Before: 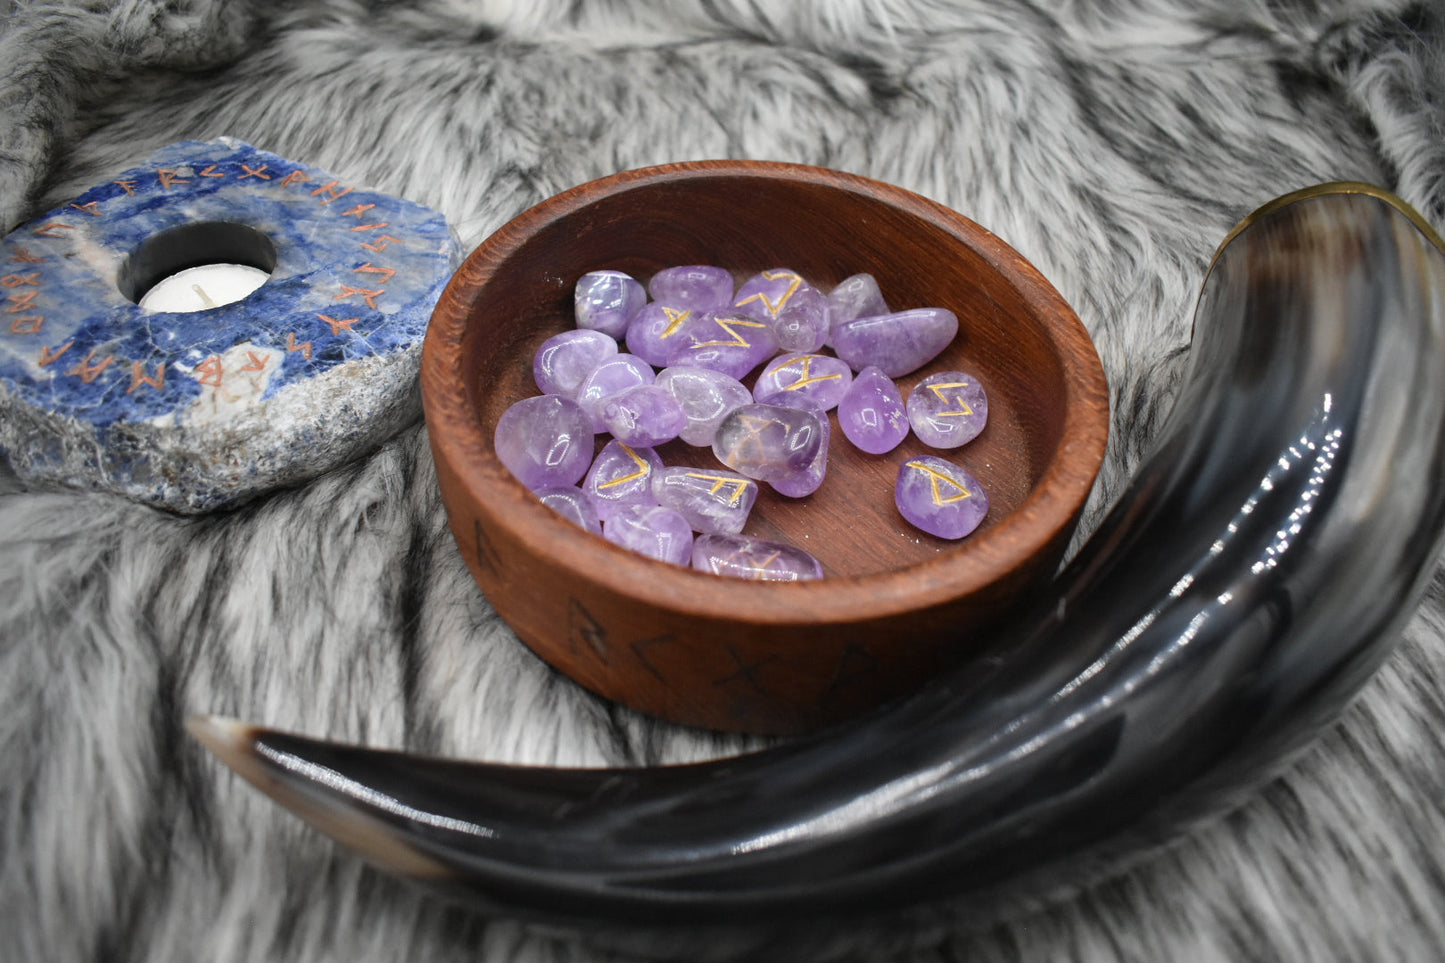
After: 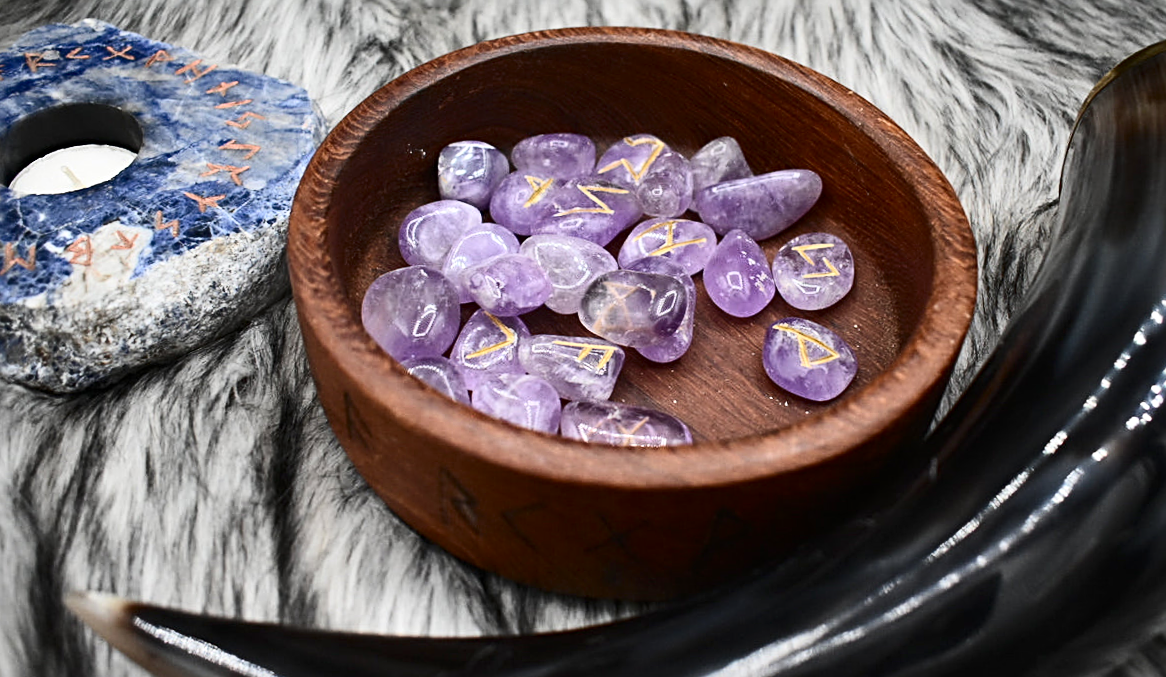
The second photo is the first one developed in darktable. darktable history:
contrast brightness saturation: contrast 0.28
crop: left 7.856%, top 11.836%, right 10.12%, bottom 15.387%
rotate and perspective: rotation -1.32°, lens shift (horizontal) -0.031, crop left 0.015, crop right 0.985, crop top 0.047, crop bottom 0.982
sharpen: radius 2.767
